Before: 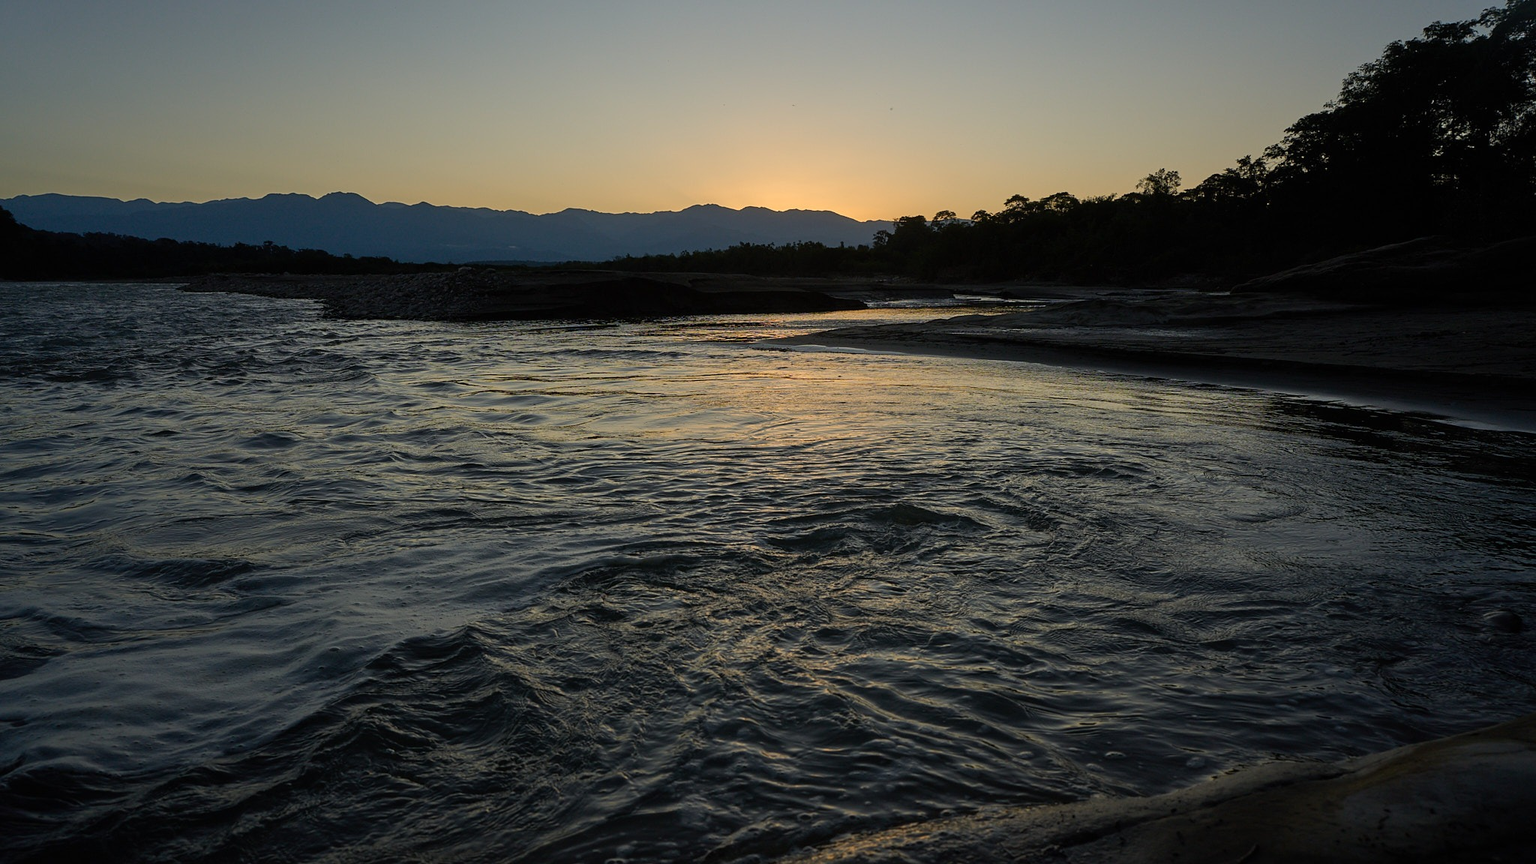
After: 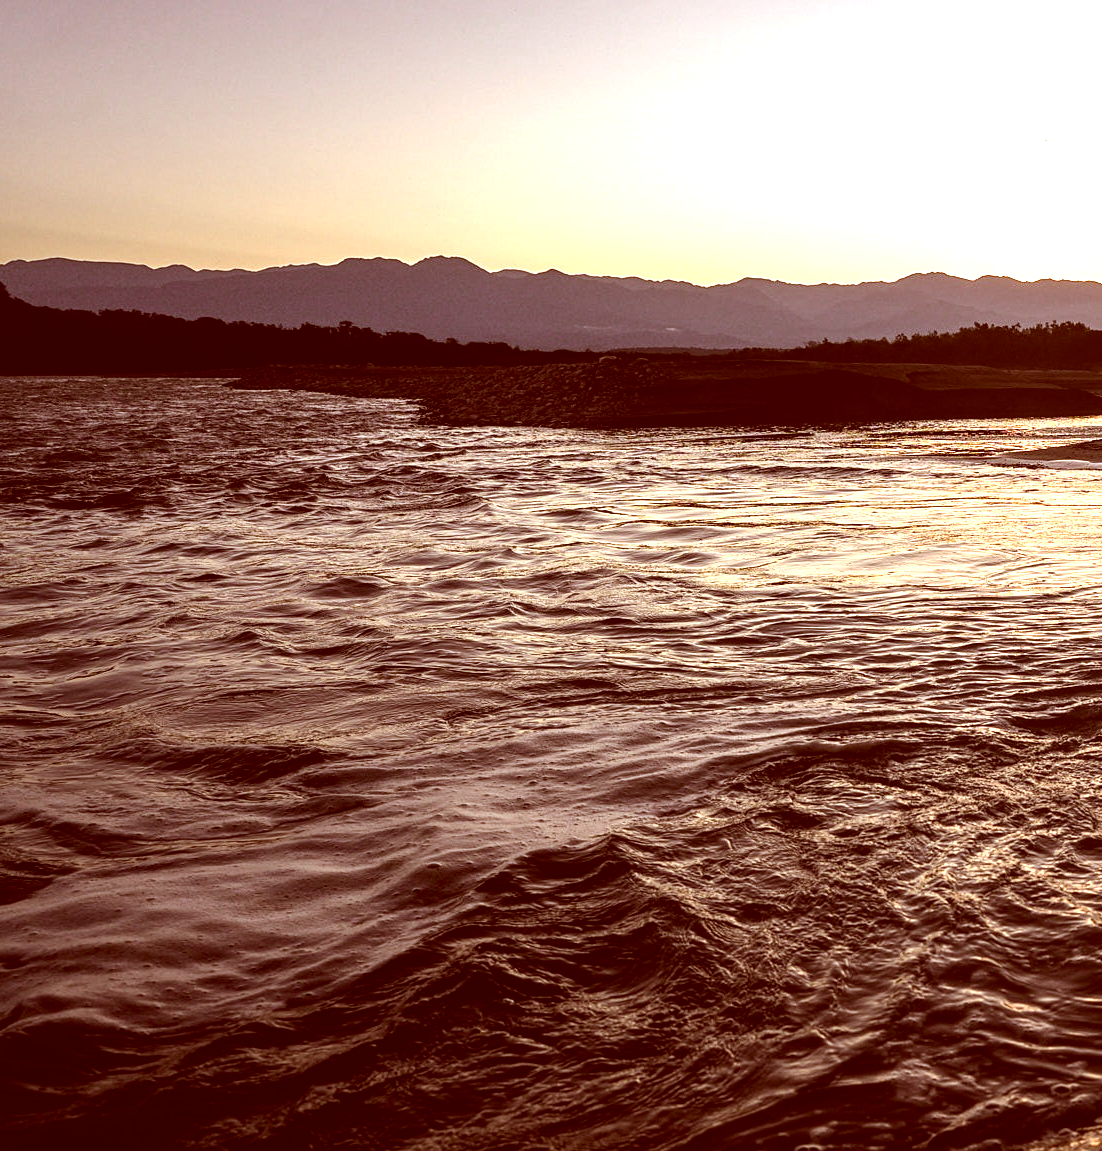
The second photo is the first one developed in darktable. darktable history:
white balance: red 0.98, blue 1.034
exposure: black level correction 0, exposure 1.2 EV, compensate exposure bias true, compensate highlight preservation false
crop: left 0.587%, right 45.588%, bottom 0.086%
tone equalizer: -8 EV -0.75 EV, -7 EV -0.7 EV, -6 EV -0.6 EV, -5 EV -0.4 EV, -3 EV 0.4 EV, -2 EV 0.6 EV, -1 EV 0.7 EV, +0 EV 0.75 EV, edges refinement/feathering 500, mask exposure compensation -1.57 EV, preserve details no
local contrast: on, module defaults
color correction: highlights a* 9.03, highlights b* 8.71, shadows a* 40, shadows b* 40, saturation 0.8
